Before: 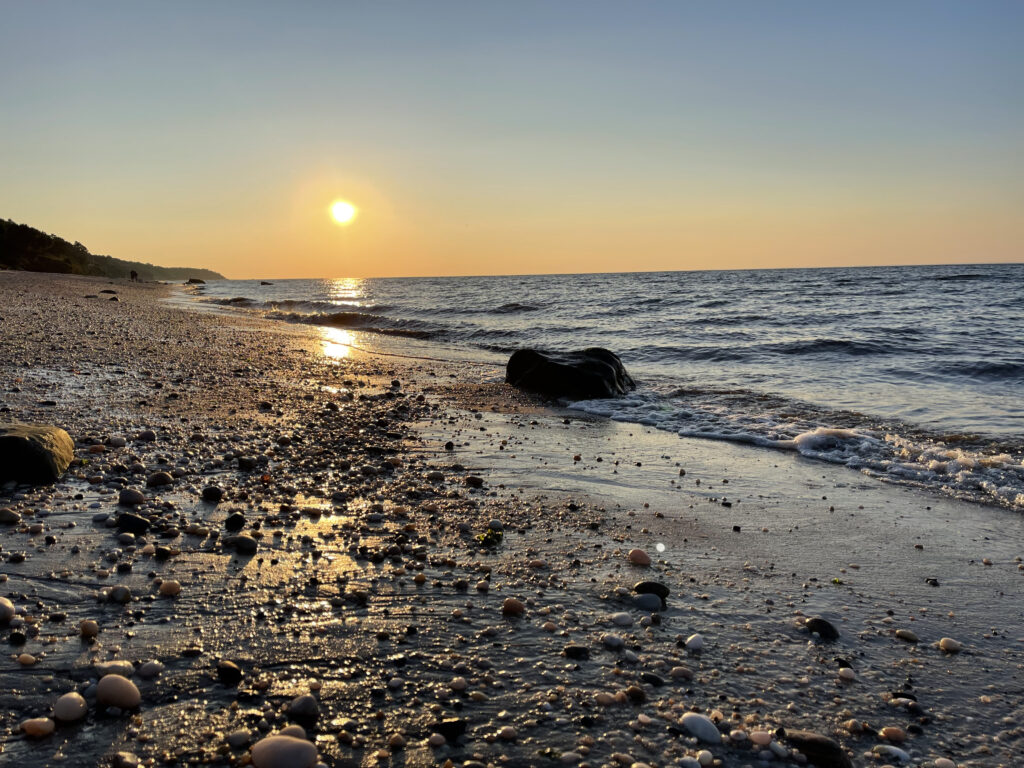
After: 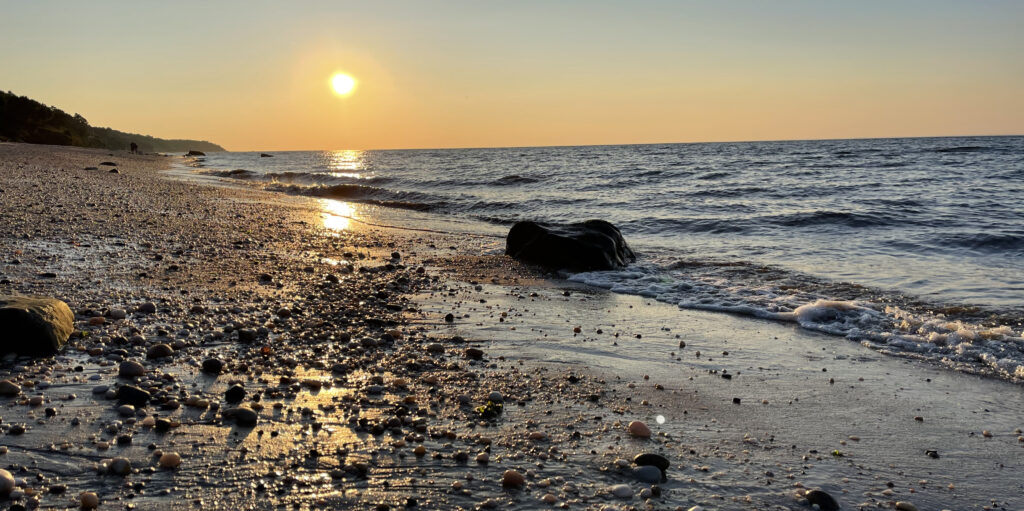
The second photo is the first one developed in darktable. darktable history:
crop: top 16.727%, bottom 16.727%
